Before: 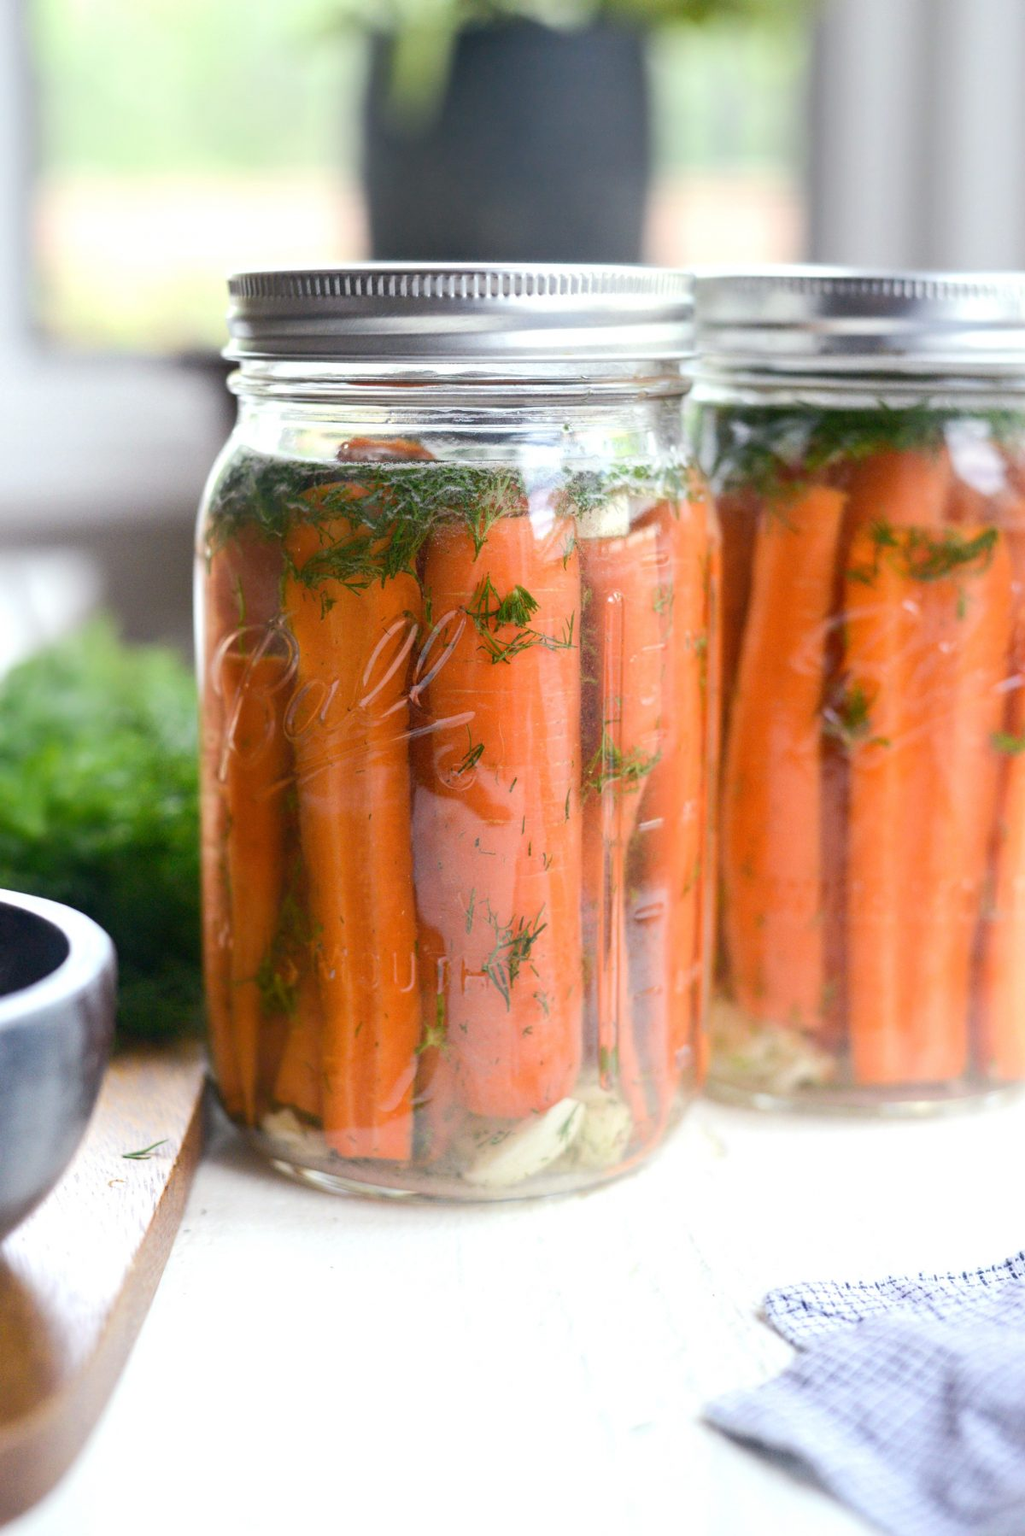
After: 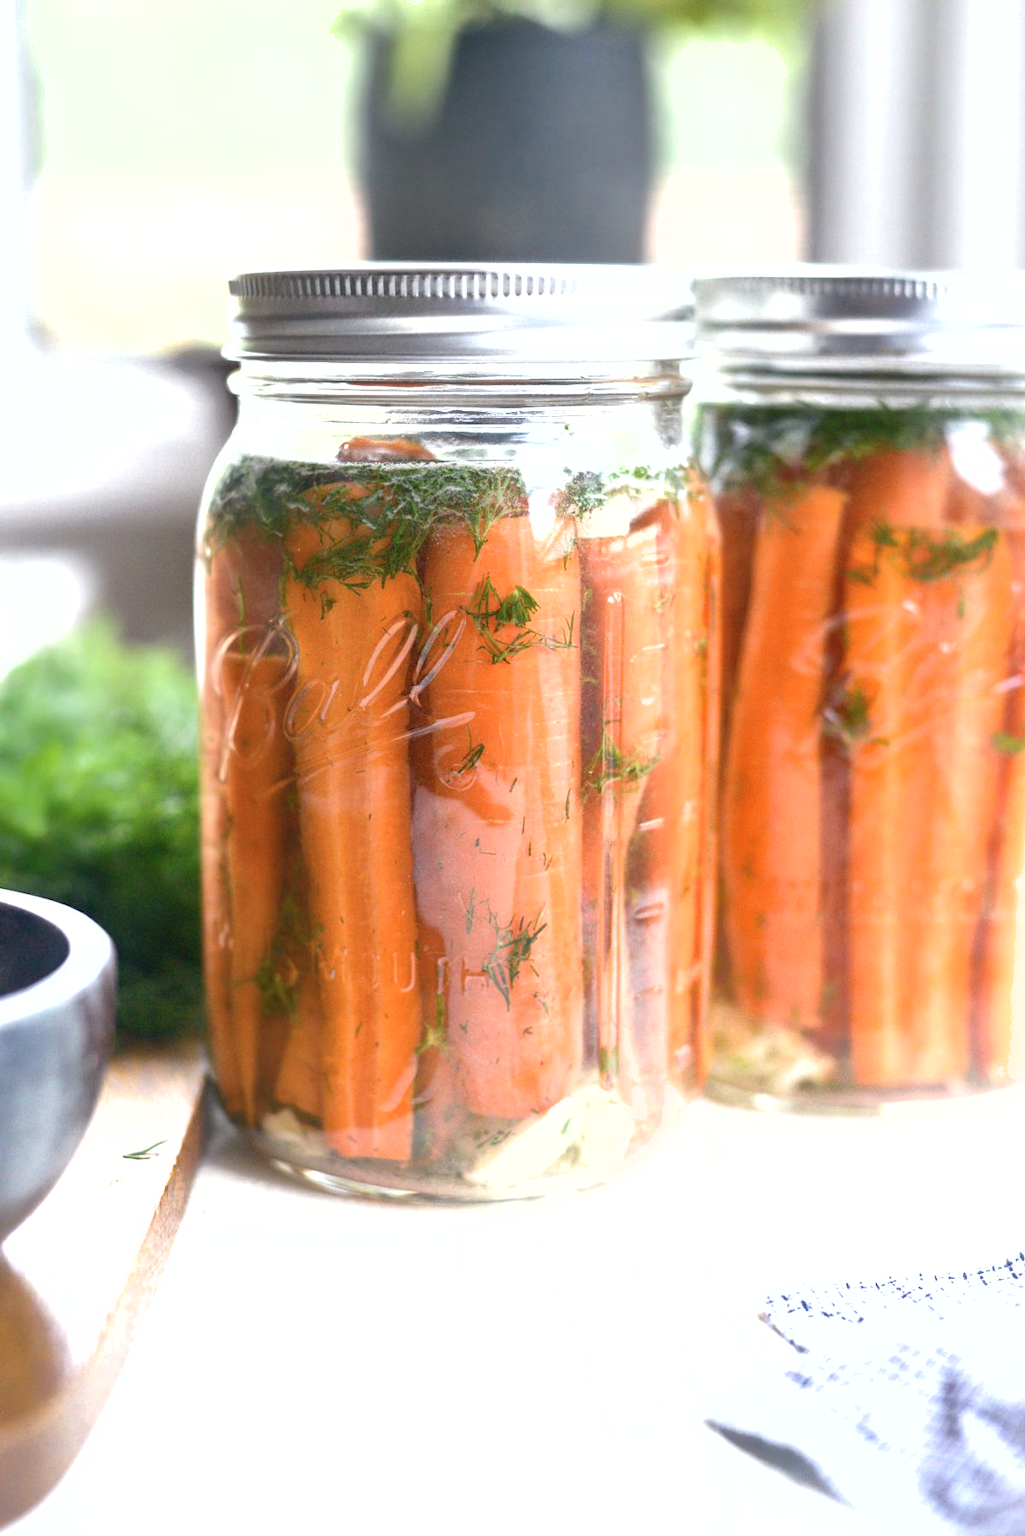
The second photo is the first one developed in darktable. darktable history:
shadows and highlights: on, module defaults
exposure: black level correction 0, exposure 0.696 EV, compensate exposure bias true, compensate highlight preservation false
tone equalizer: edges refinement/feathering 500, mask exposure compensation -1.57 EV, preserve details no
contrast brightness saturation: contrast 0.11, saturation -0.152
